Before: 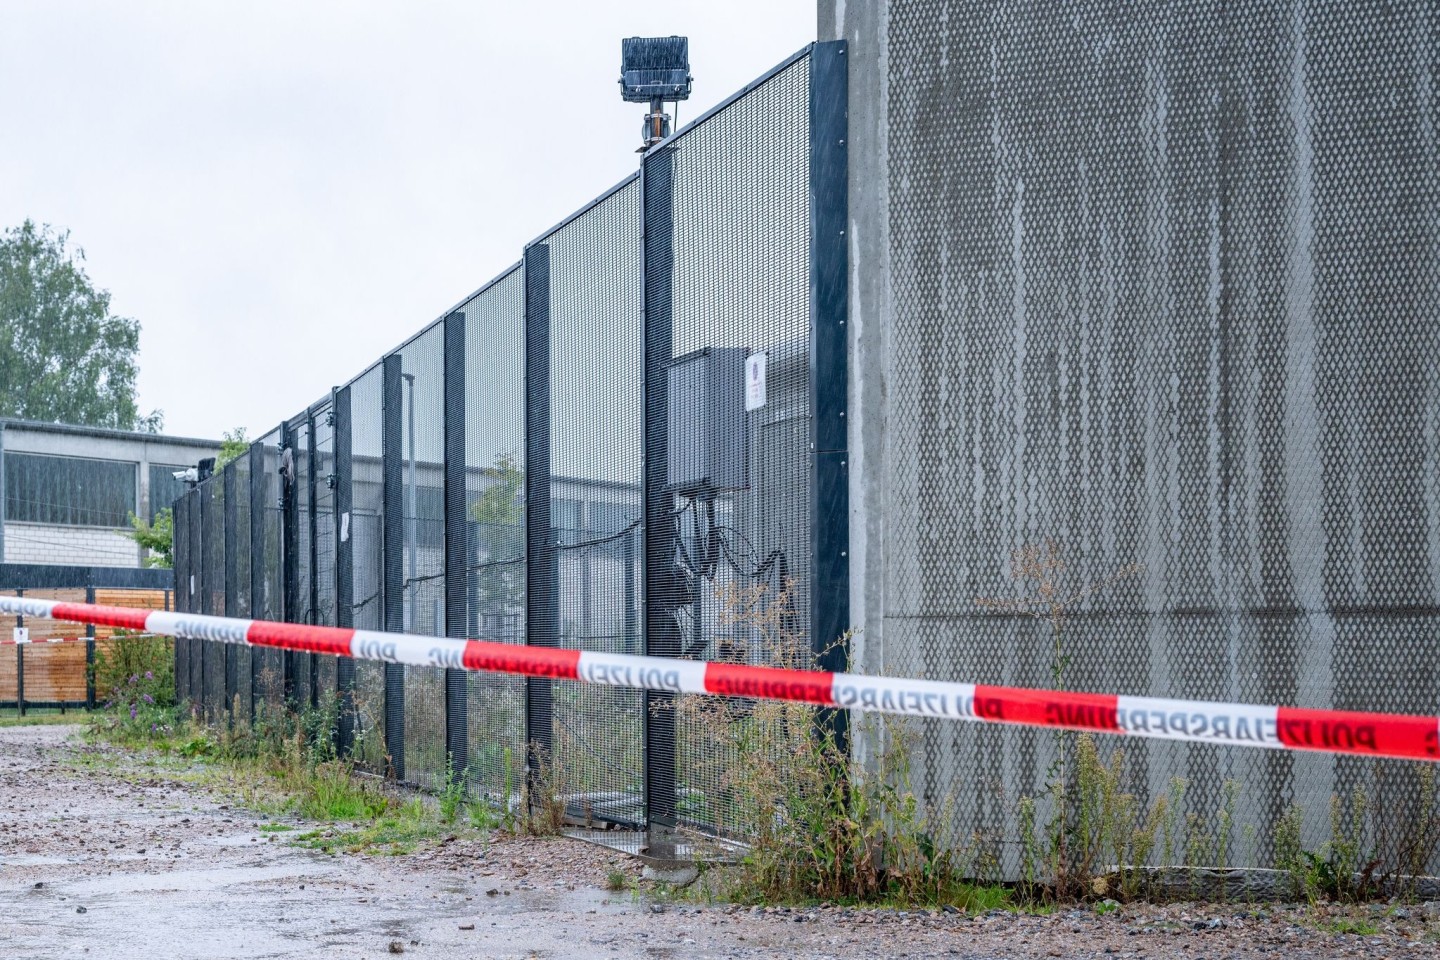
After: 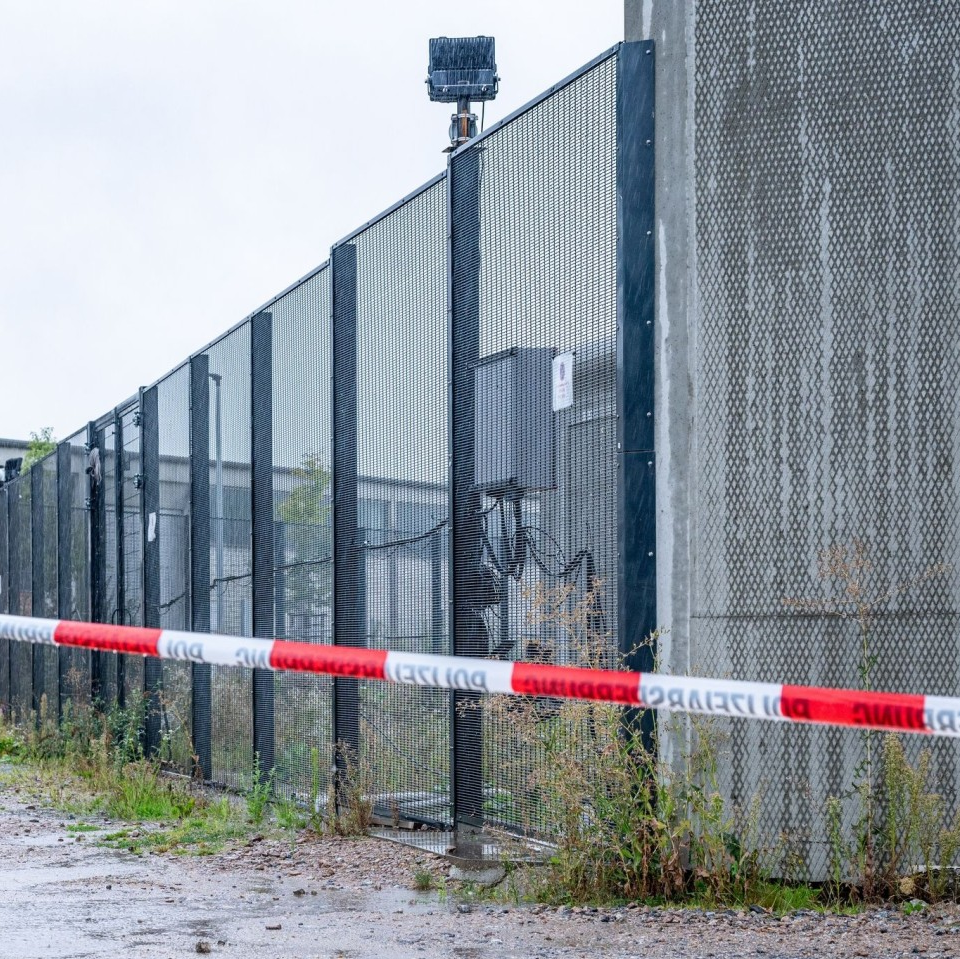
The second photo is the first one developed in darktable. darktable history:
crop and rotate: left 13.421%, right 19.869%
